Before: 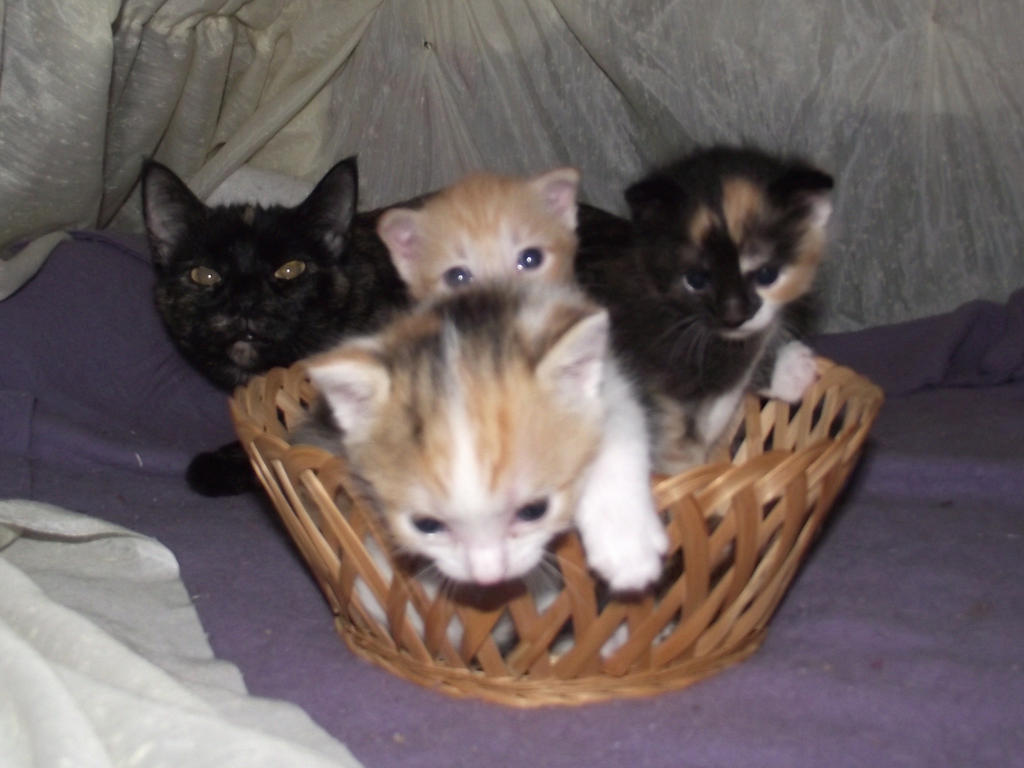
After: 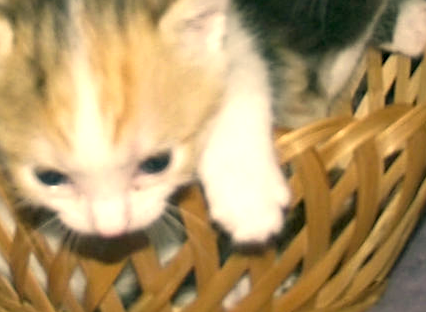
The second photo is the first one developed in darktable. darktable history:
crop: left 37.221%, top 45.169%, right 20.63%, bottom 13.777%
color correction: highlights a* 5.3, highlights b* 24.26, shadows a* -15.58, shadows b* 4.02
sharpen: amount 0.478
rotate and perspective: rotation 0.174°, lens shift (vertical) 0.013, lens shift (horizontal) 0.019, shear 0.001, automatic cropping original format, crop left 0.007, crop right 0.991, crop top 0.016, crop bottom 0.997
exposure: black level correction 0.001, exposure 0.5 EV, compensate exposure bias true, compensate highlight preservation false
